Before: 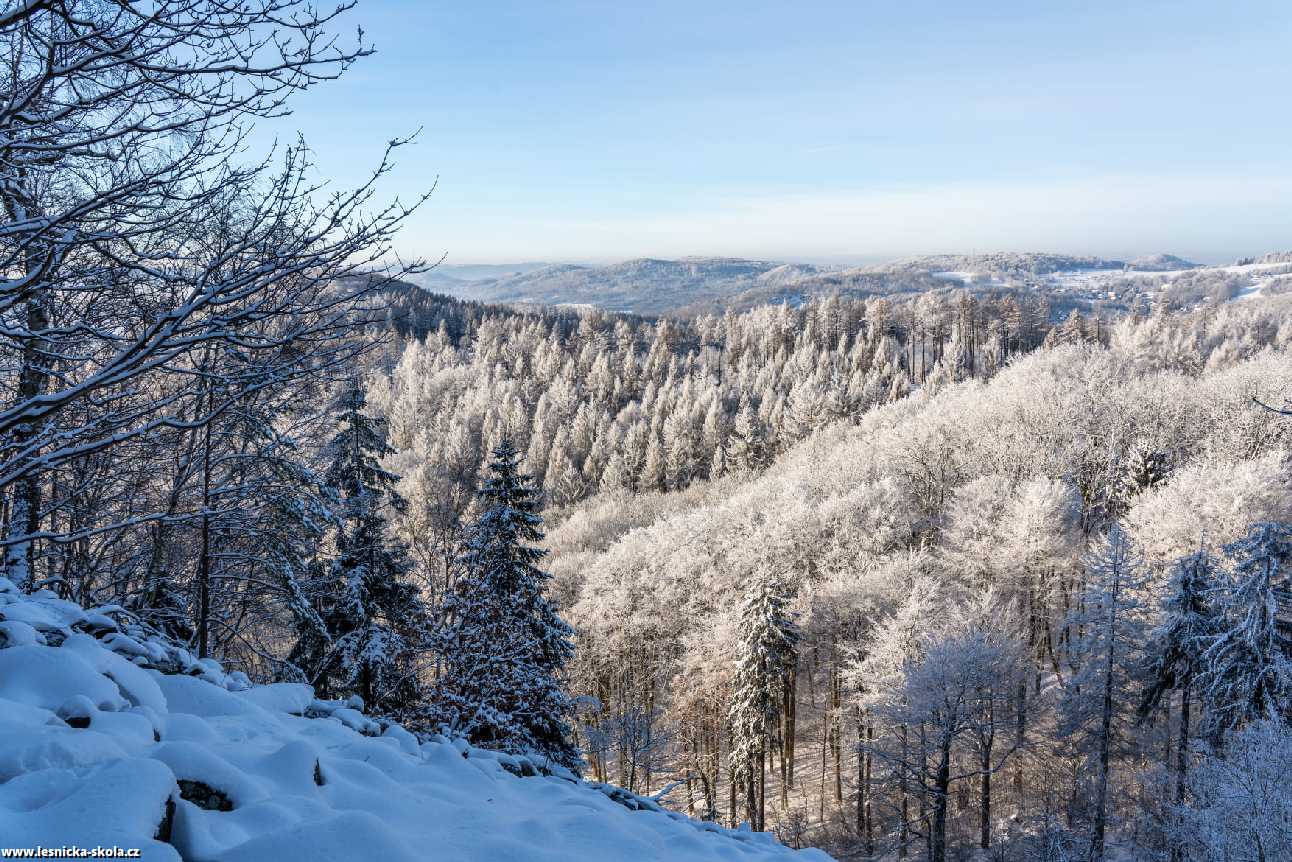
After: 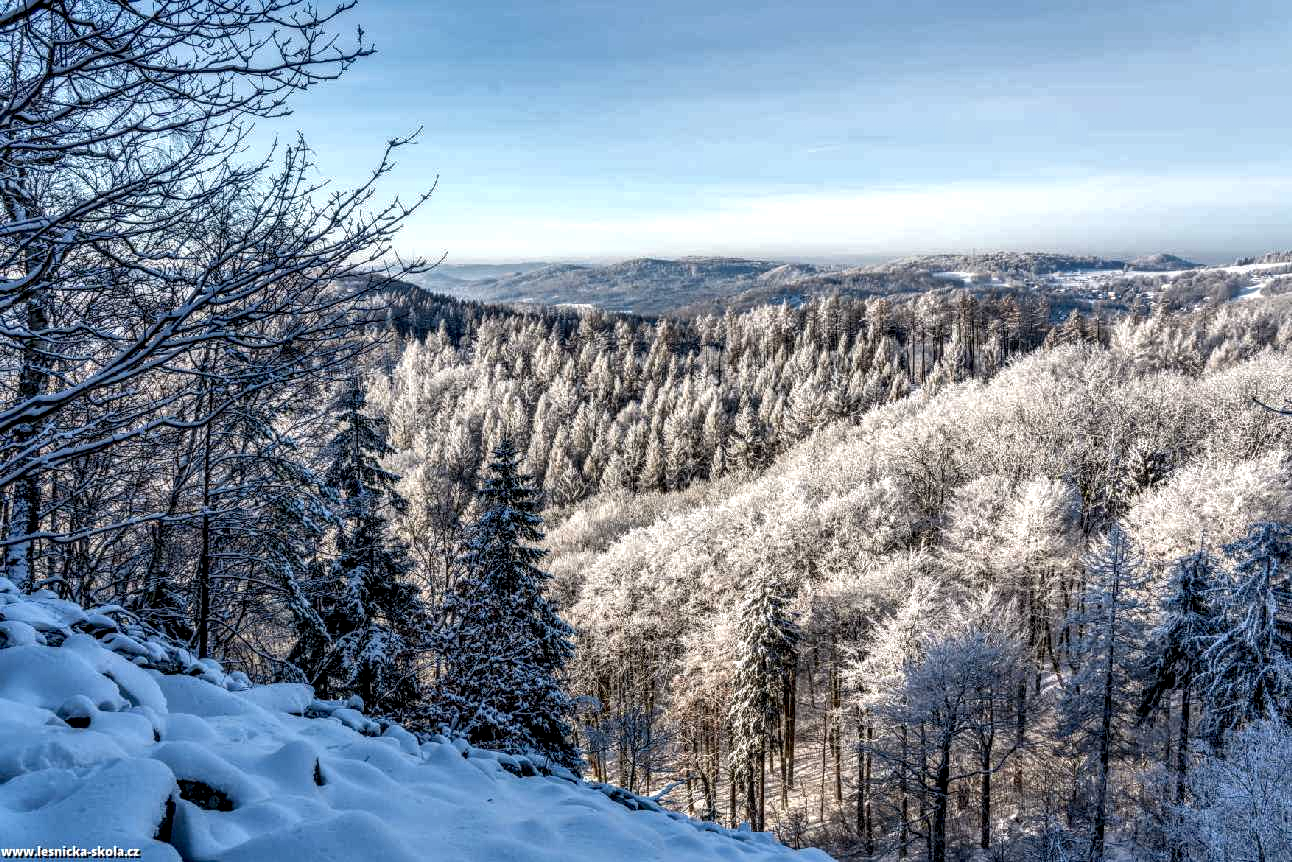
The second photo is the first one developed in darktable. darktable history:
local contrast: highlights 19%, detail 187%
shadows and highlights: on, module defaults
